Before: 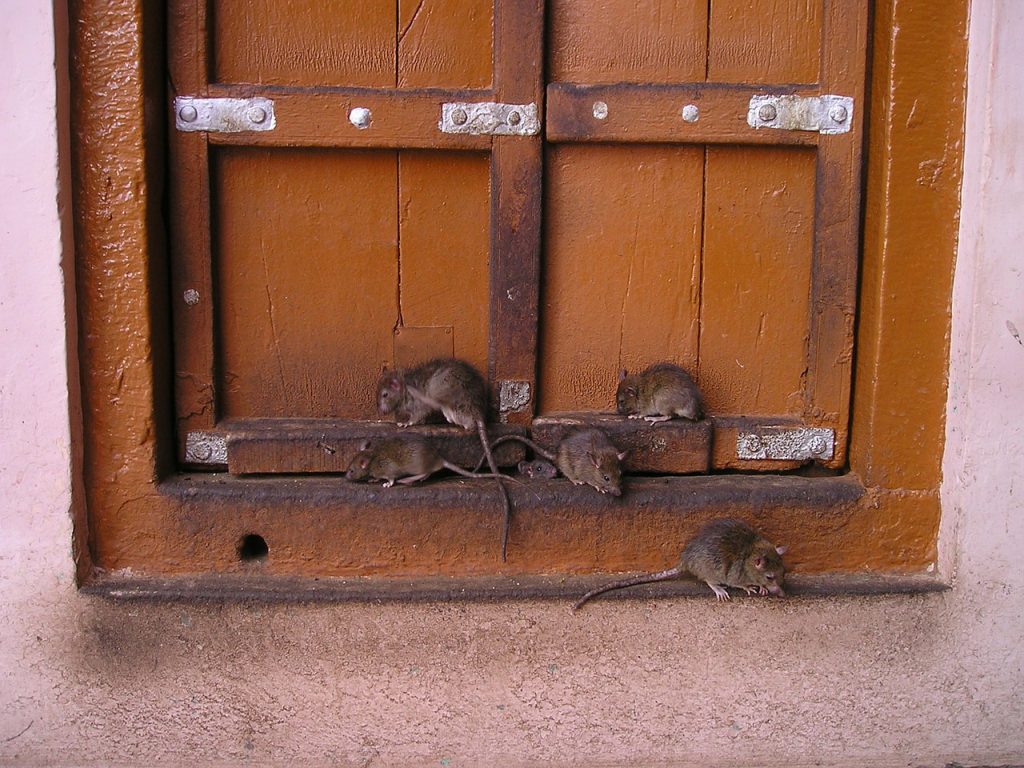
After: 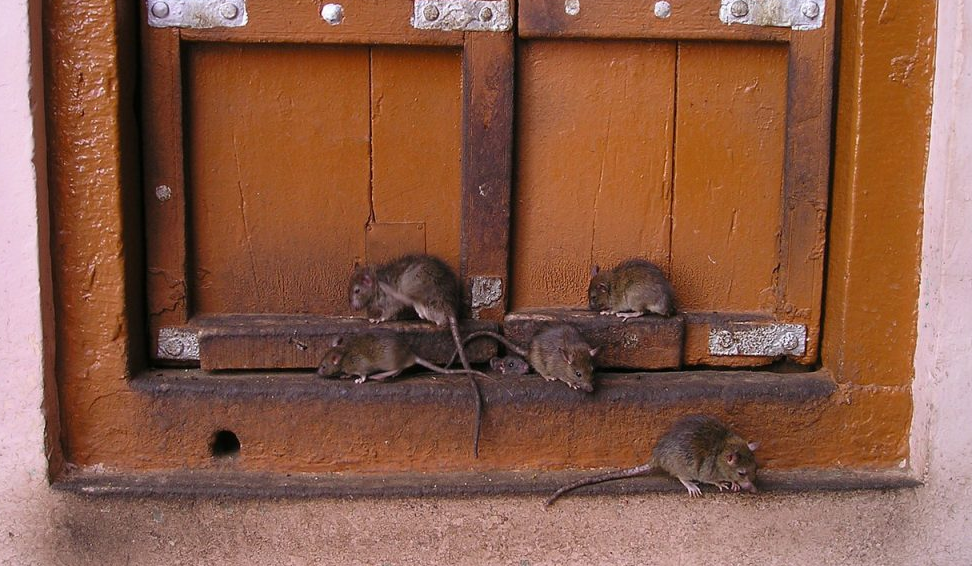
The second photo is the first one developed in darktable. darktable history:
crop and rotate: left 2.806%, top 13.592%, right 2.235%, bottom 12.669%
